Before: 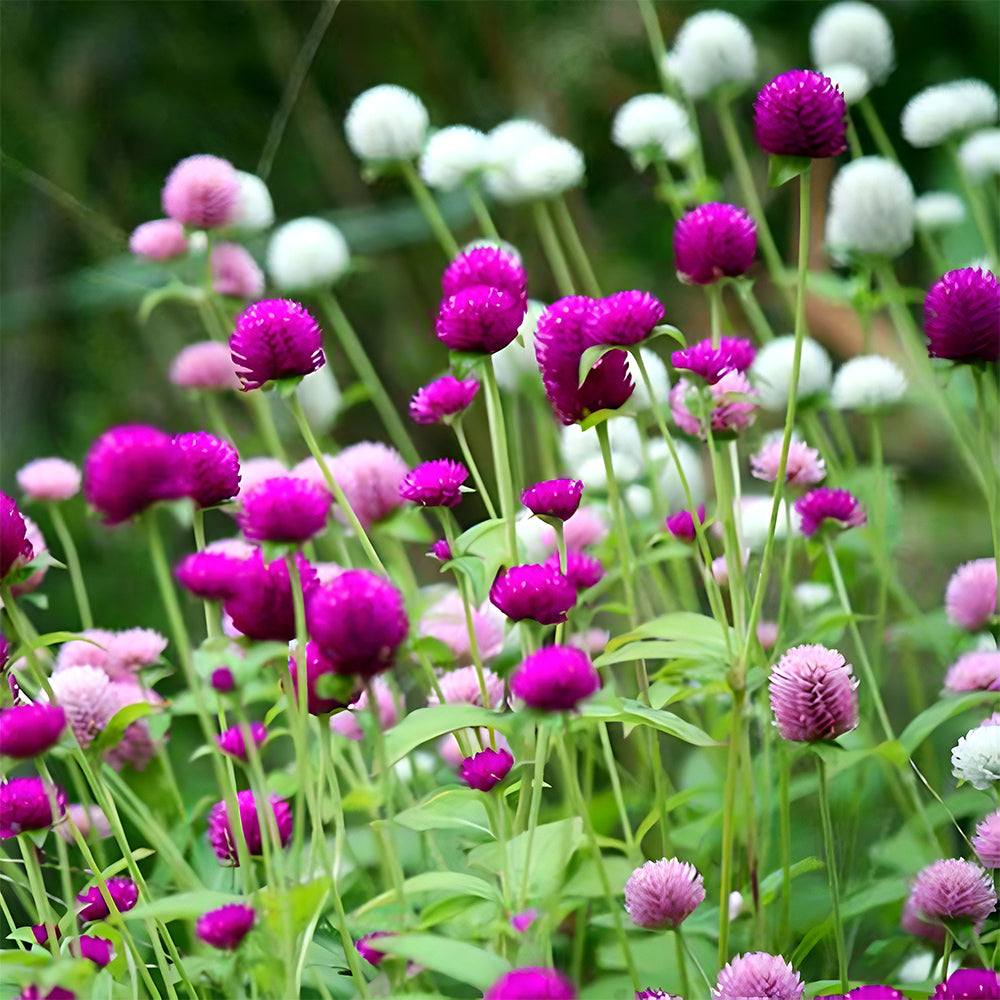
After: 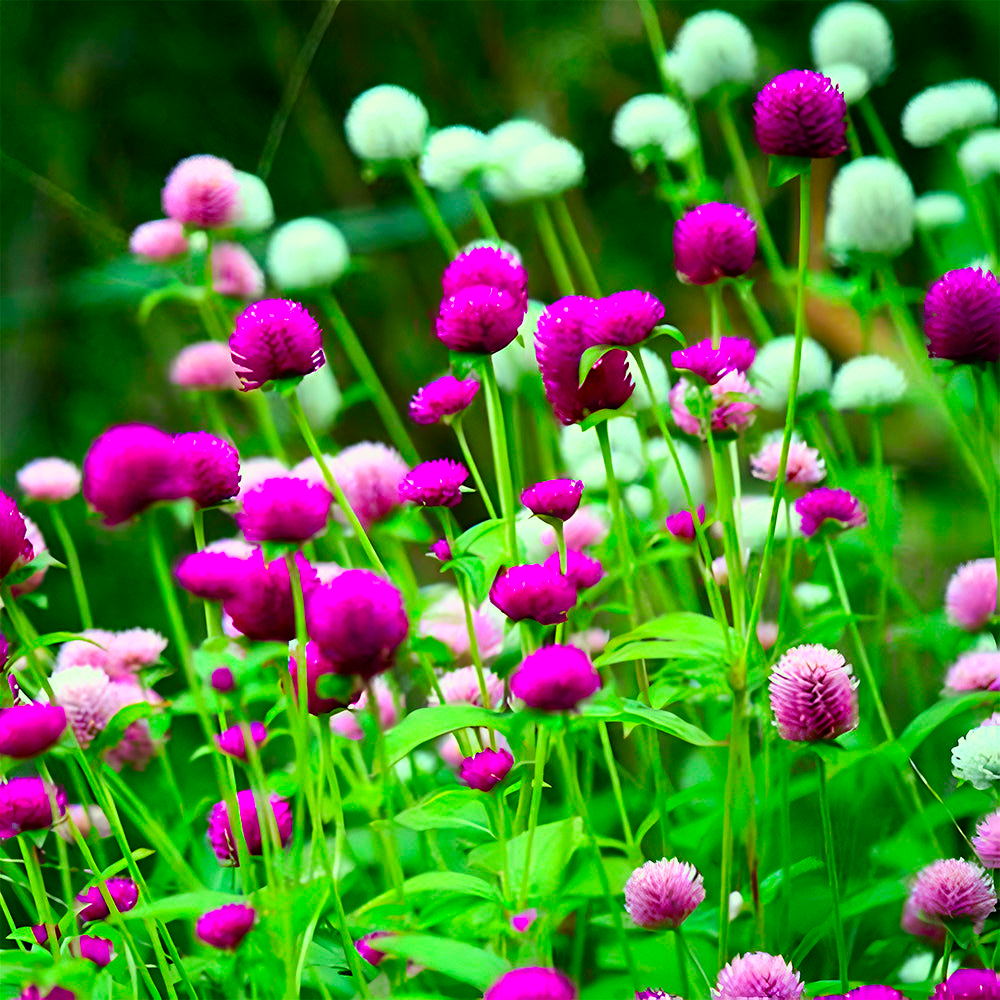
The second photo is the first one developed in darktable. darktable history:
rgb curve: curves: ch0 [(0, 0) (0.078, 0.051) (0.929, 0.956) (1, 1)], compensate middle gray true
color correction: highlights a* -10.77, highlights b* 9.8, saturation 1.72
